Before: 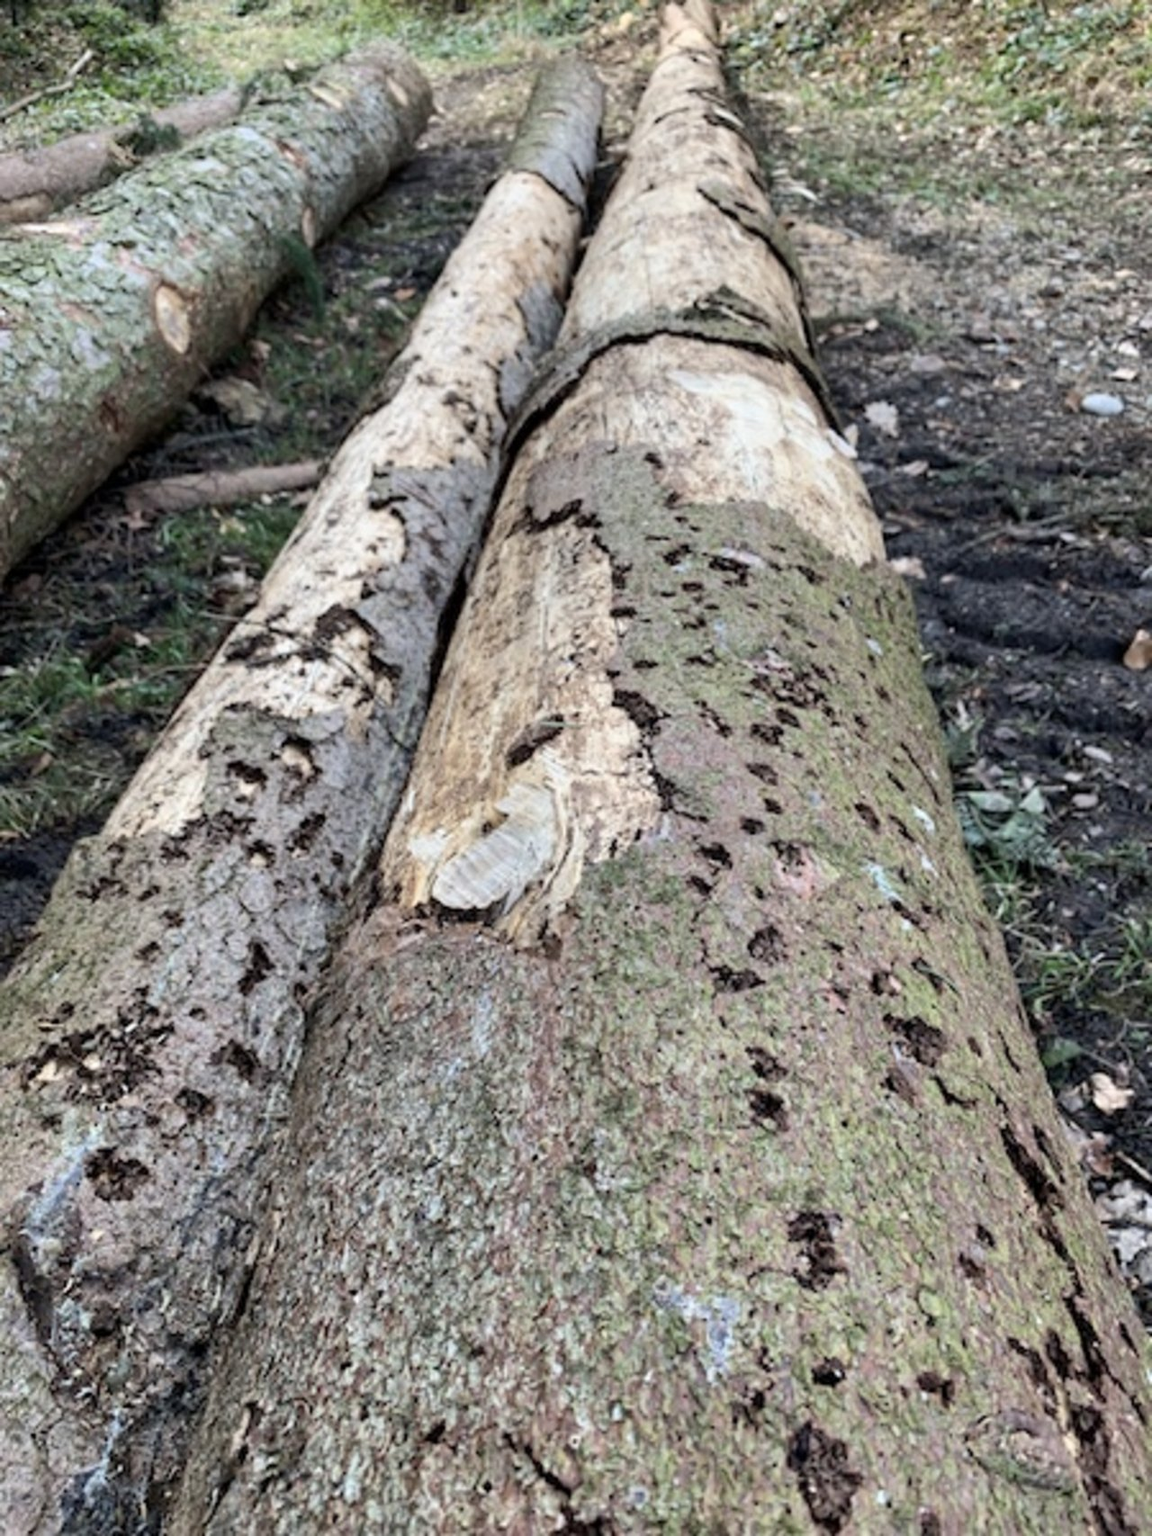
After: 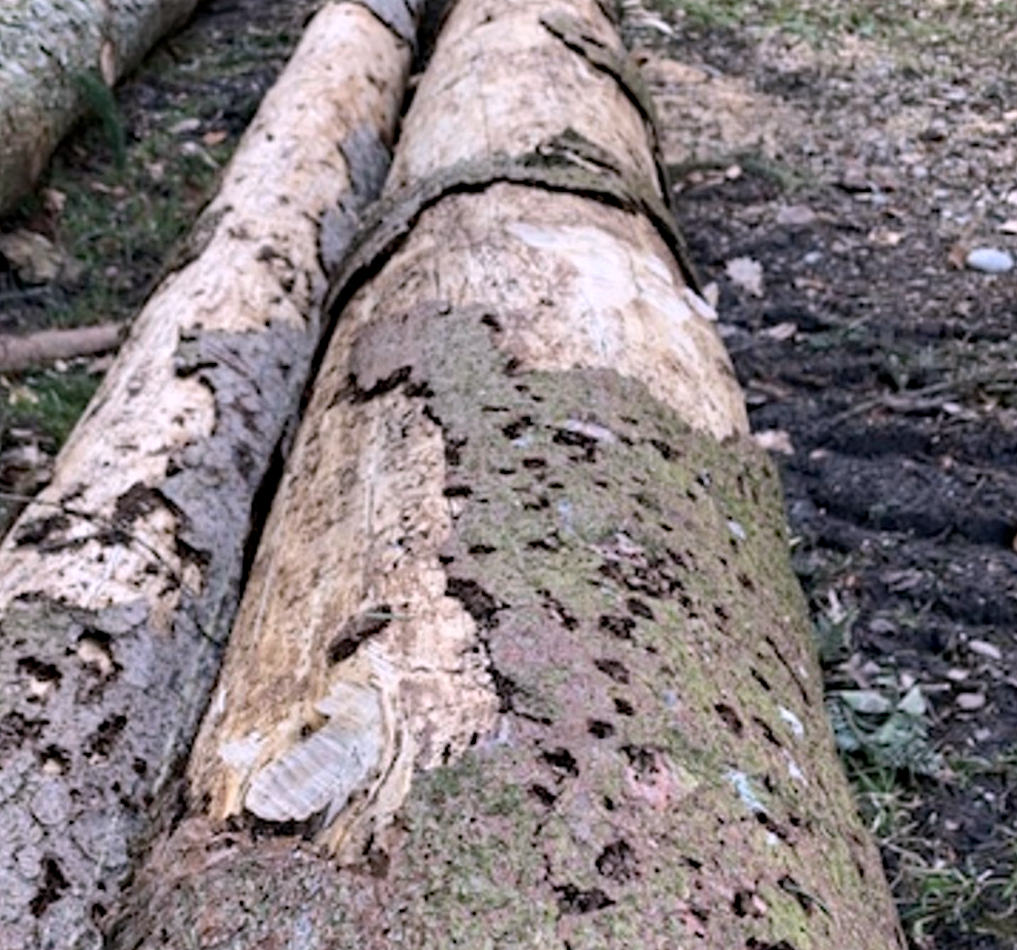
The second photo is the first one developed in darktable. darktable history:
crop: left 18.38%, top 11.092%, right 2.134%, bottom 33.217%
haze removal: compatibility mode true, adaptive false
white balance: red 1.05, blue 1.072
